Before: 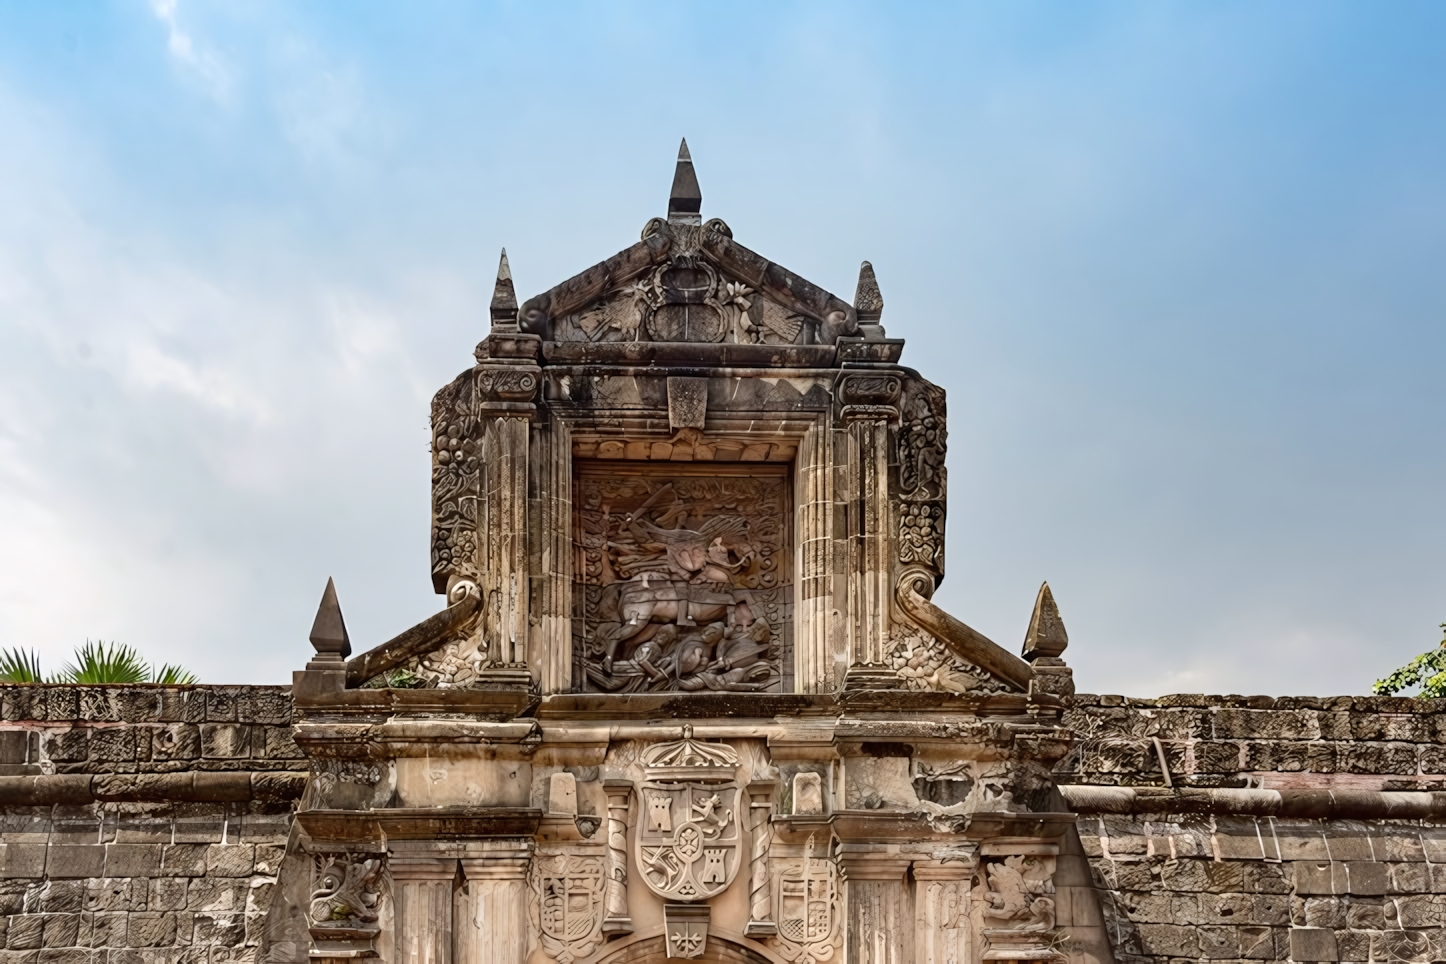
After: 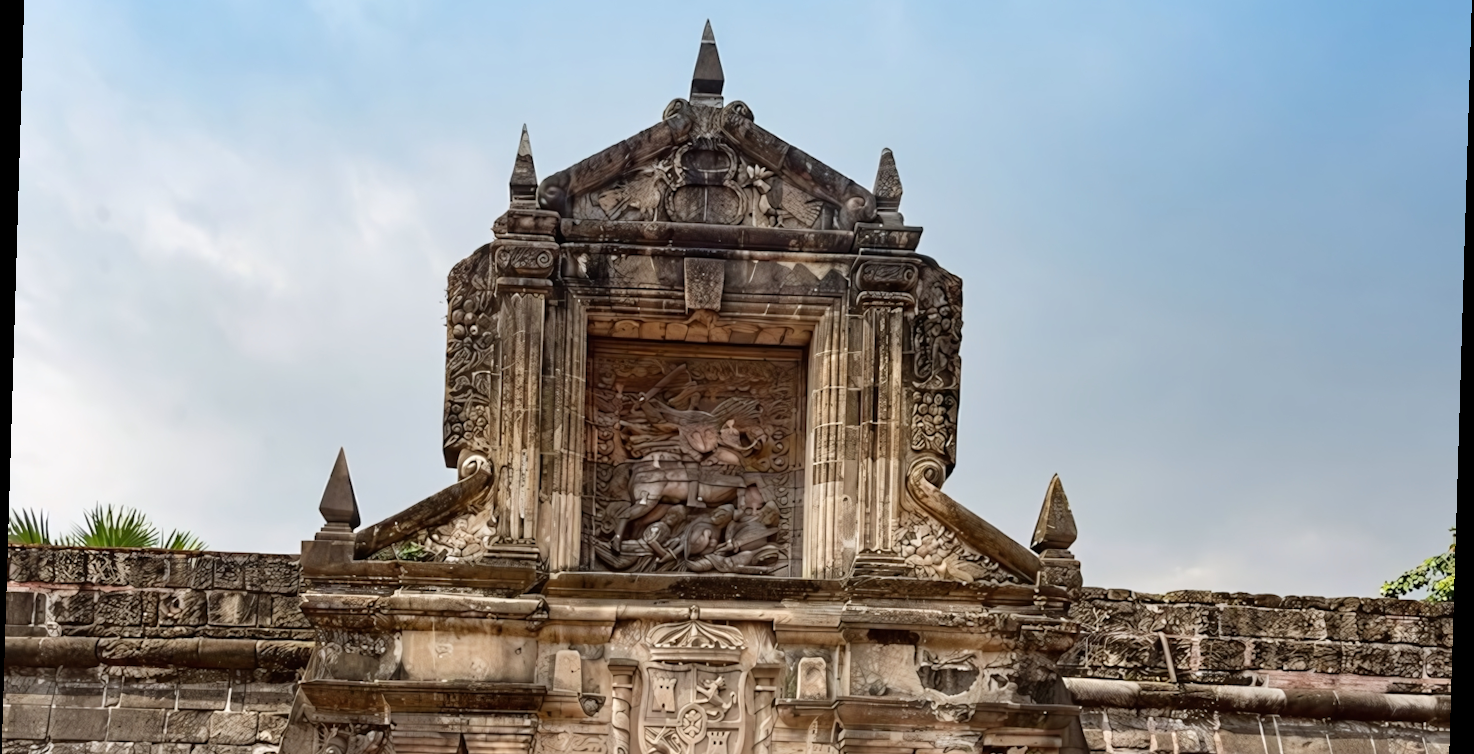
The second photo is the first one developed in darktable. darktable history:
rotate and perspective: rotation 1.72°, automatic cropping off
crop: top 13.819%, bottom 11.169%
